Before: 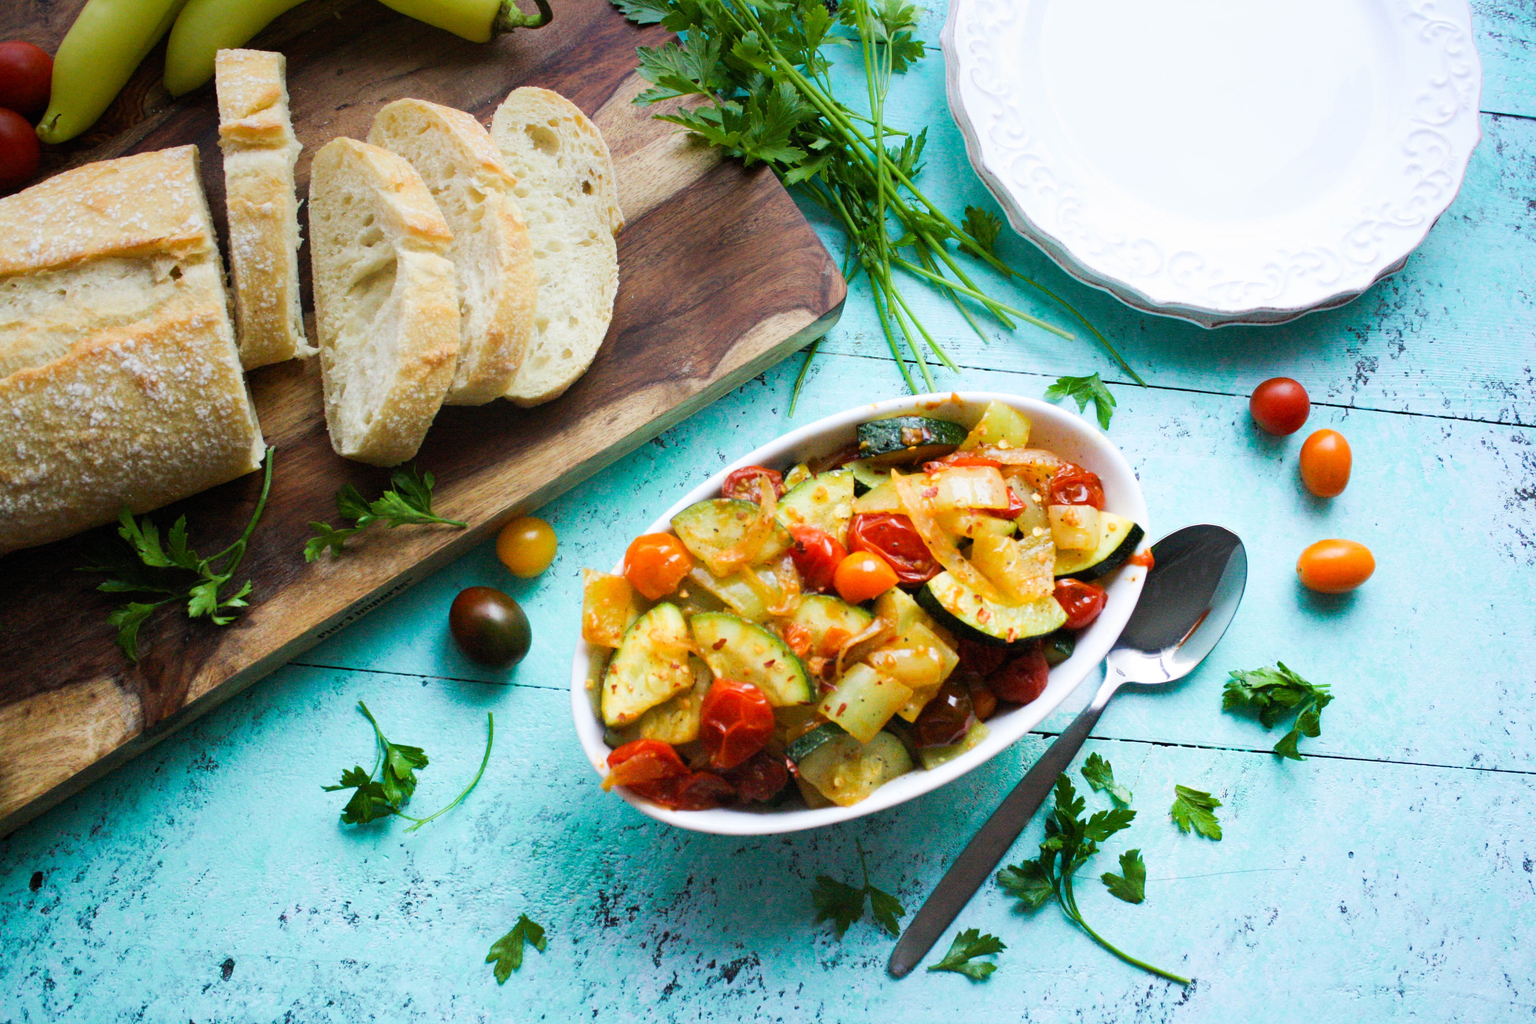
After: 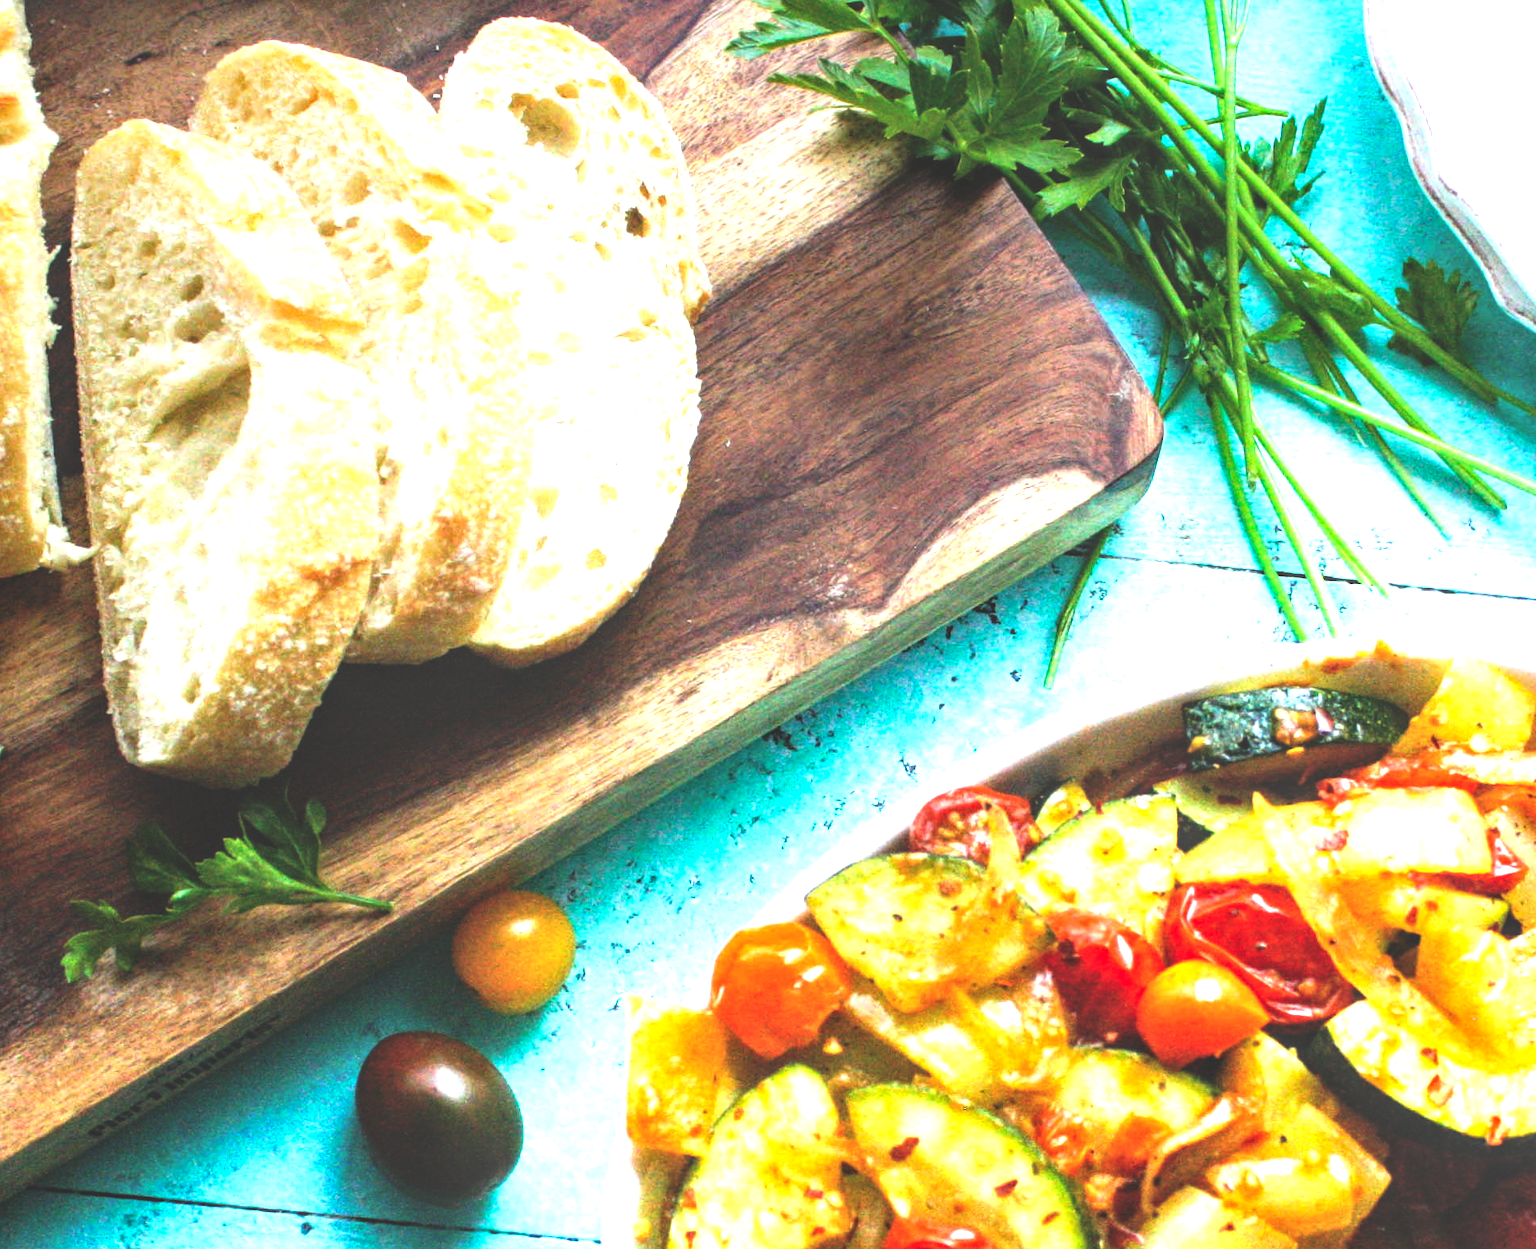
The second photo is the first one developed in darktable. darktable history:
exposure: exposure 1.061 EV, compensate highlight preservation false
white balance: red 0.986, blue 1.01
local contrast: on, module defaults
rgb curve: curves: ch0 [(0, 0.186) (0.314, 0.284) (0.775, 0.708) (1, 1)], compensate middle gray true, preserve colors none
crop: left 17.835%, top 7.675%, right 32.881%, bottom 32.213%
contrast brightness saturation: contrast 0.01, saturation -0.05
